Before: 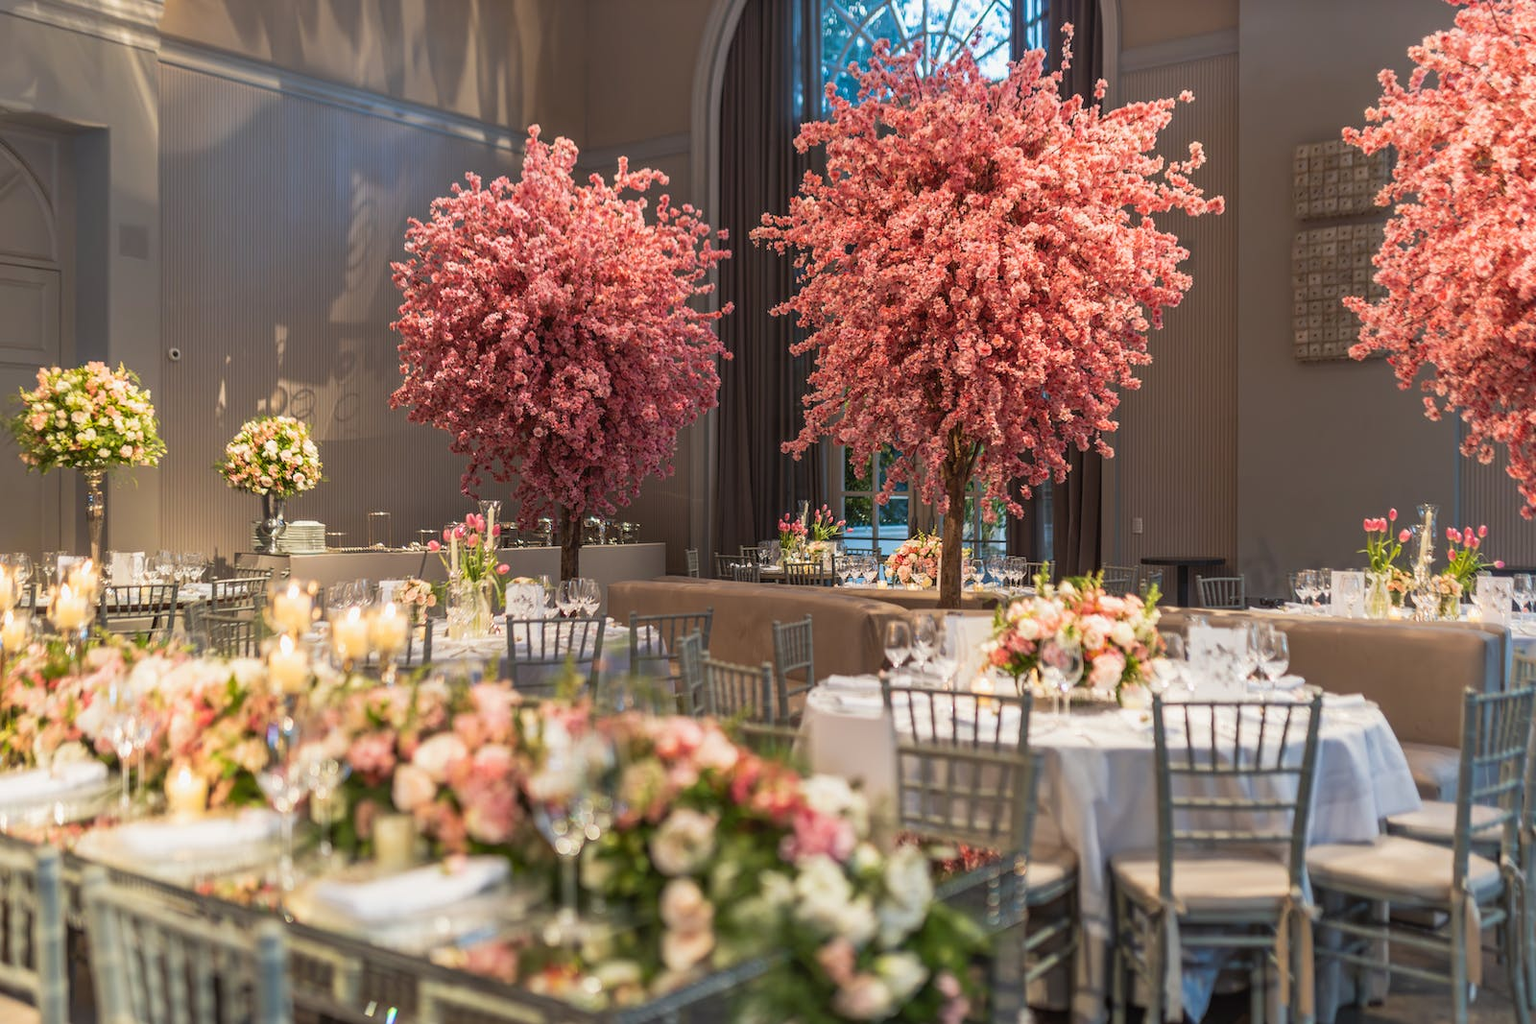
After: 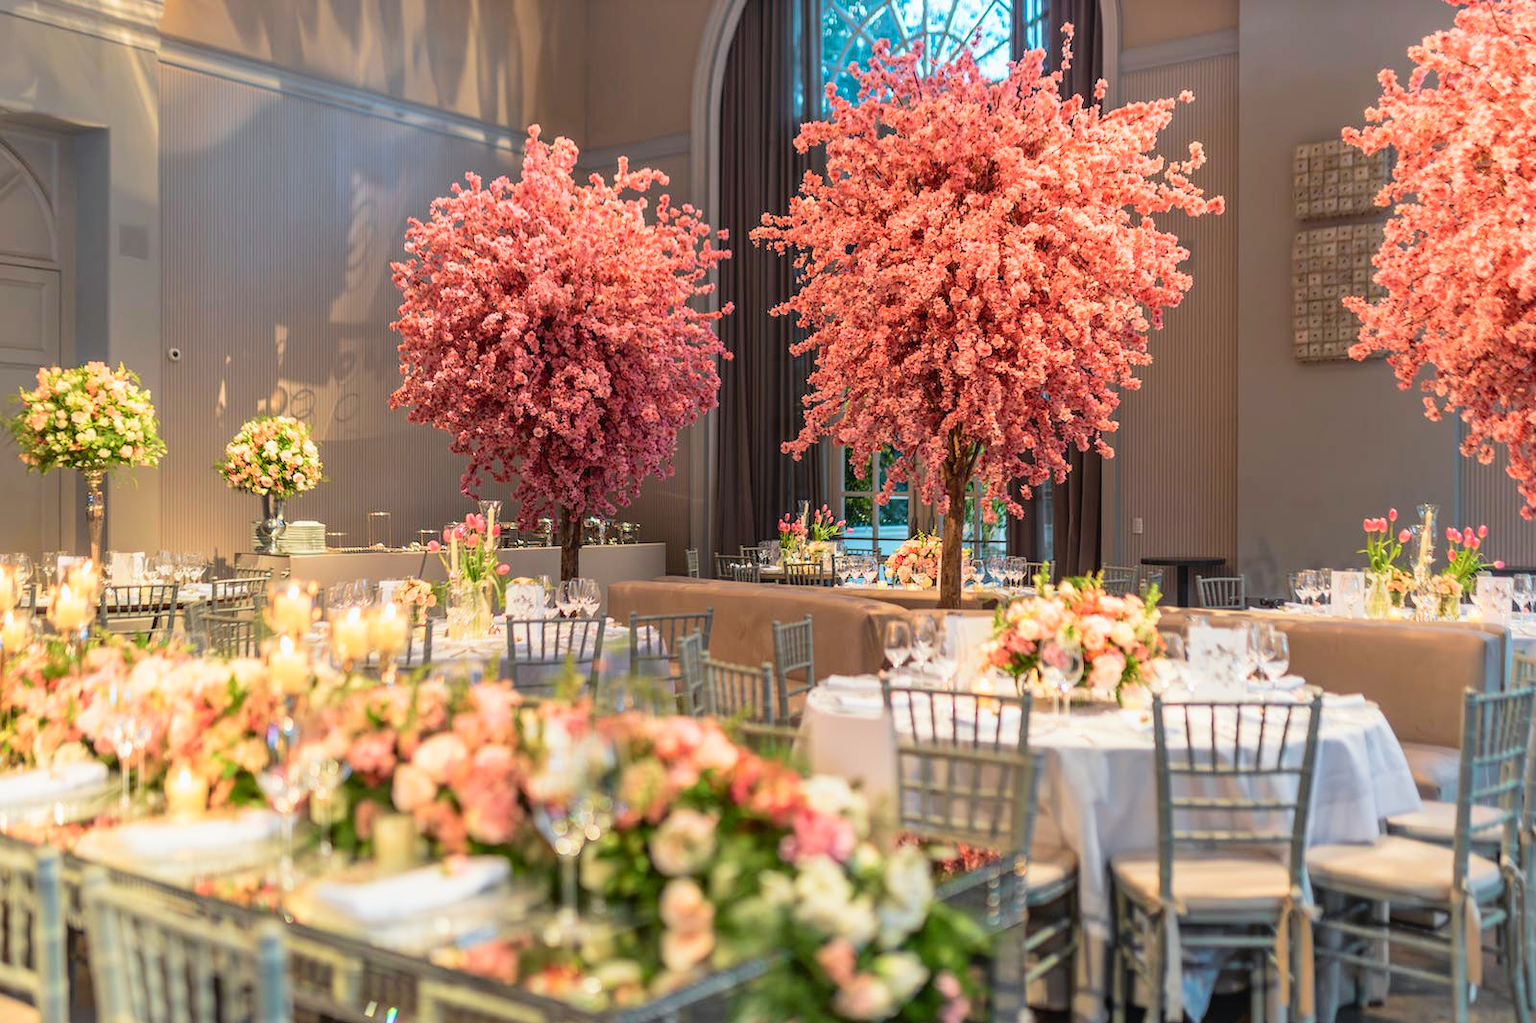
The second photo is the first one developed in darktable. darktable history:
tone curve: curves: ch0 [(0, 0) (0.051, 0.047) (0.102, 0.099) (0.228, 0.275) (0.432, 0.535) (0.695, 0.778) (0.908, 0.946) (1, 1)]; ch1 [(0, 0) (0.339, 0.298) (0.402, 0.363) (0.453, 0.421) (0.483, 0.469) (0.494, 0.493) (0.504, 0.501) (0.527, 0.538) (0.563, 0.595) (0.597, 0.632) (1, 1)]; ch2 [(0, 0) (0.48, 0.48) (0.504, 0.5) (0.539, 0.554) (0.59, 0.63) (0.642, 0.684) (0.824, 0.815) (1, 1)], color space Lab, independent channels, preserve colors none
crop: bottom 0.071%
